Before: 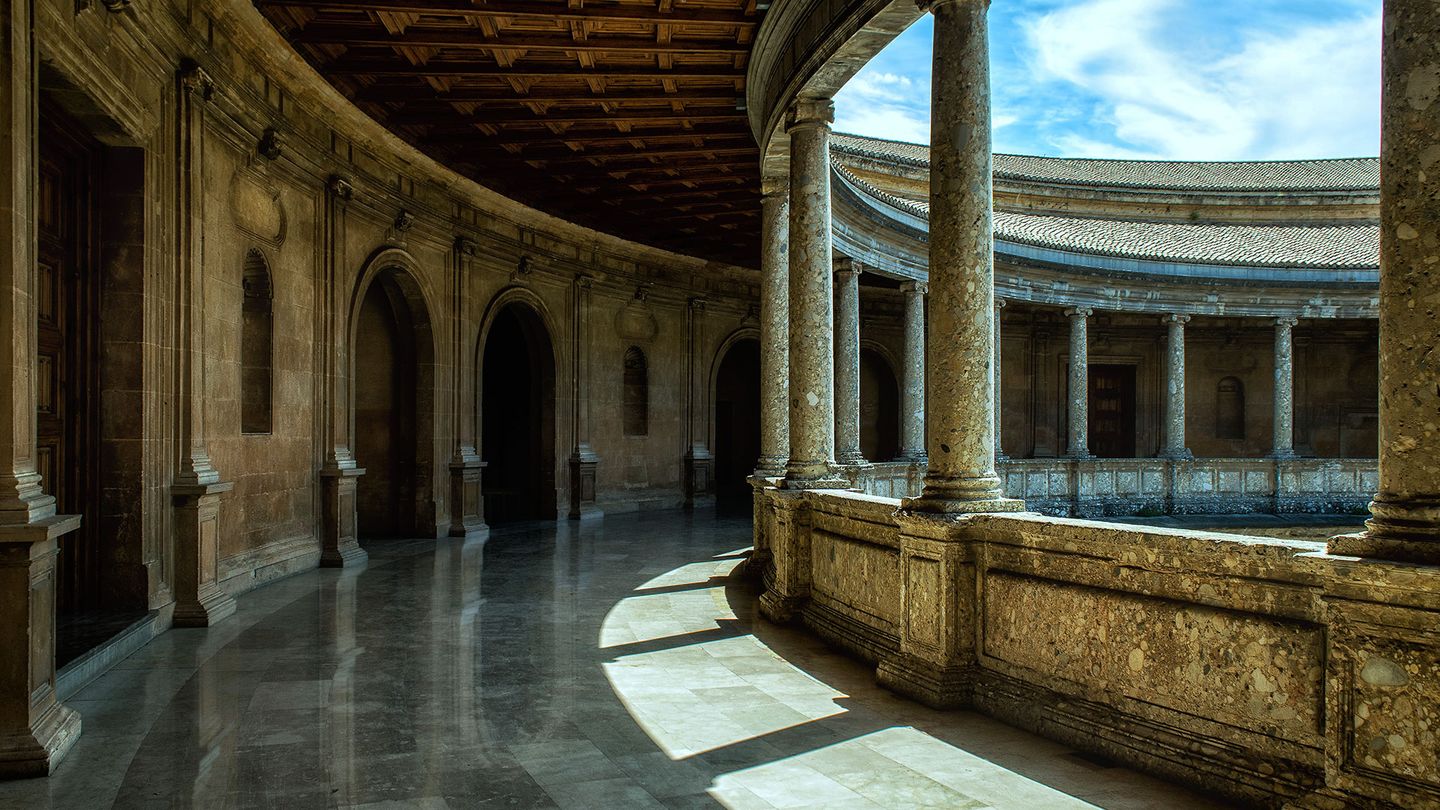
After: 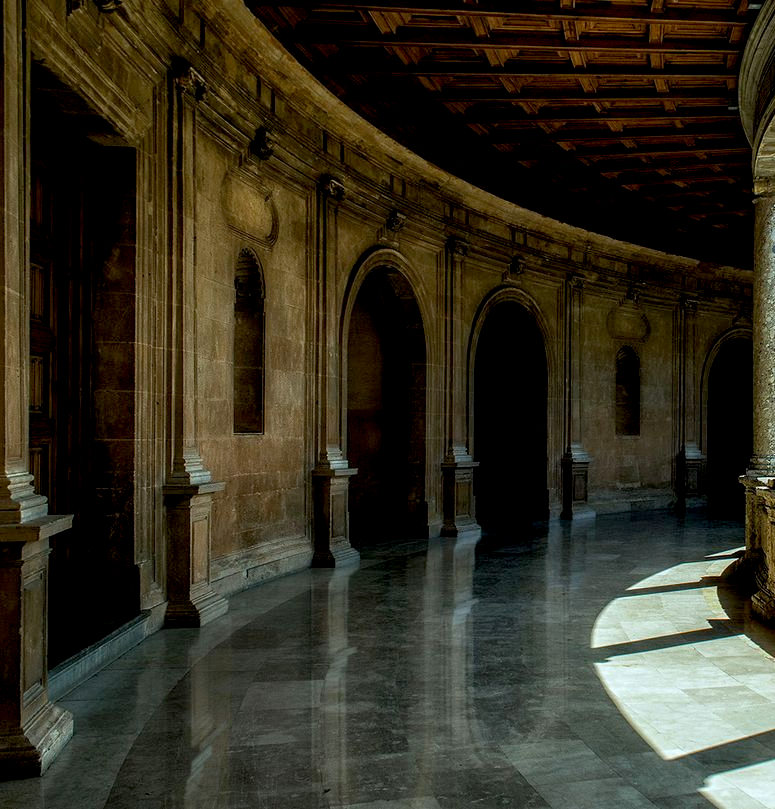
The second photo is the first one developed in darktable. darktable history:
exposure: black level correction 0.009, exposure 0.014 EV, compensate highlight preservation false
white balance: emerald 1
crop: left 0.587%, right 45.588%, bottom 0.086%
